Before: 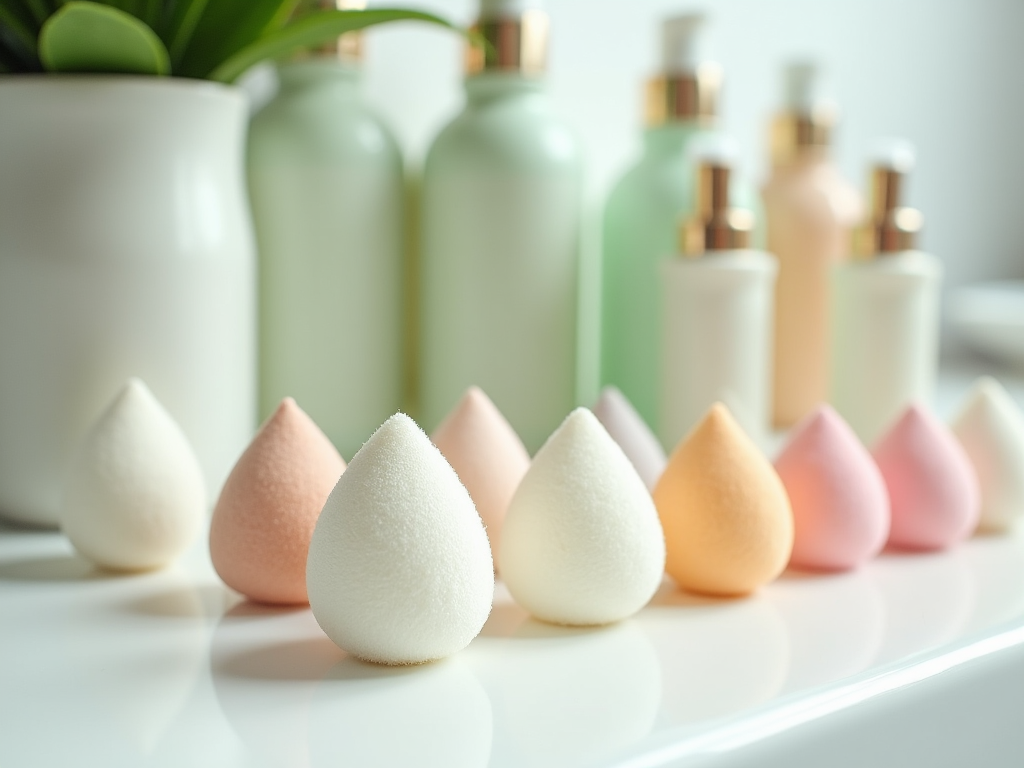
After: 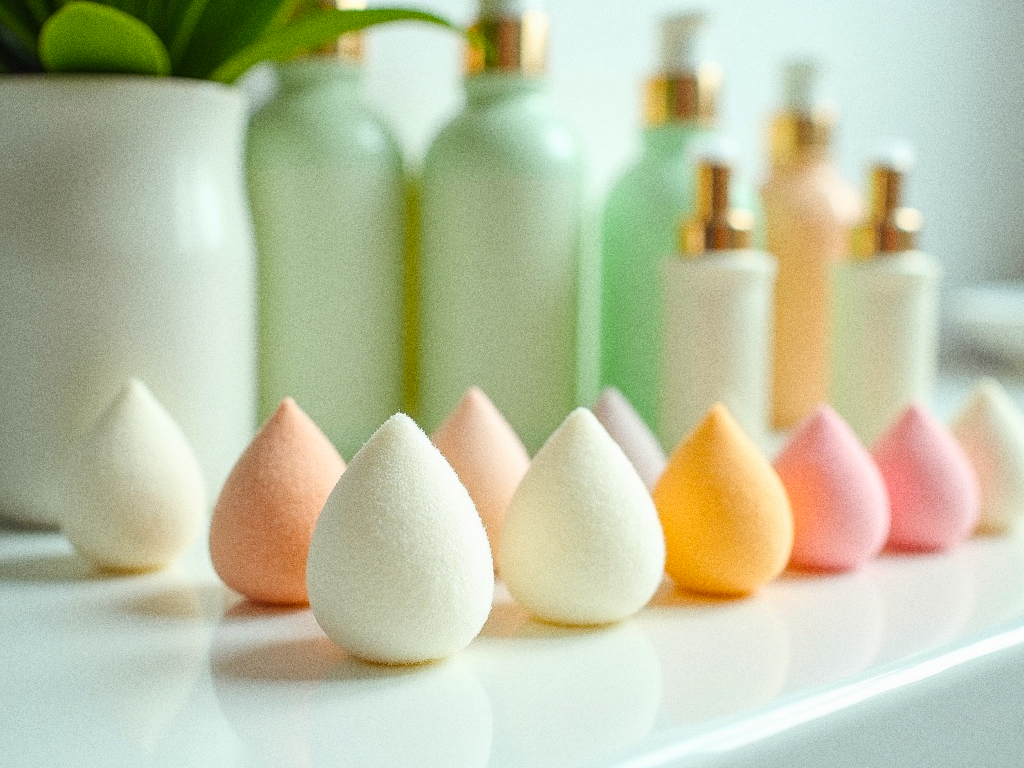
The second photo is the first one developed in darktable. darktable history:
grain: coarseness 9.61 ISO, strength 35.62%
color balance rgb: linear chroma grading › global chroma 15%, perceptual saturation grading › global saturation 30%
